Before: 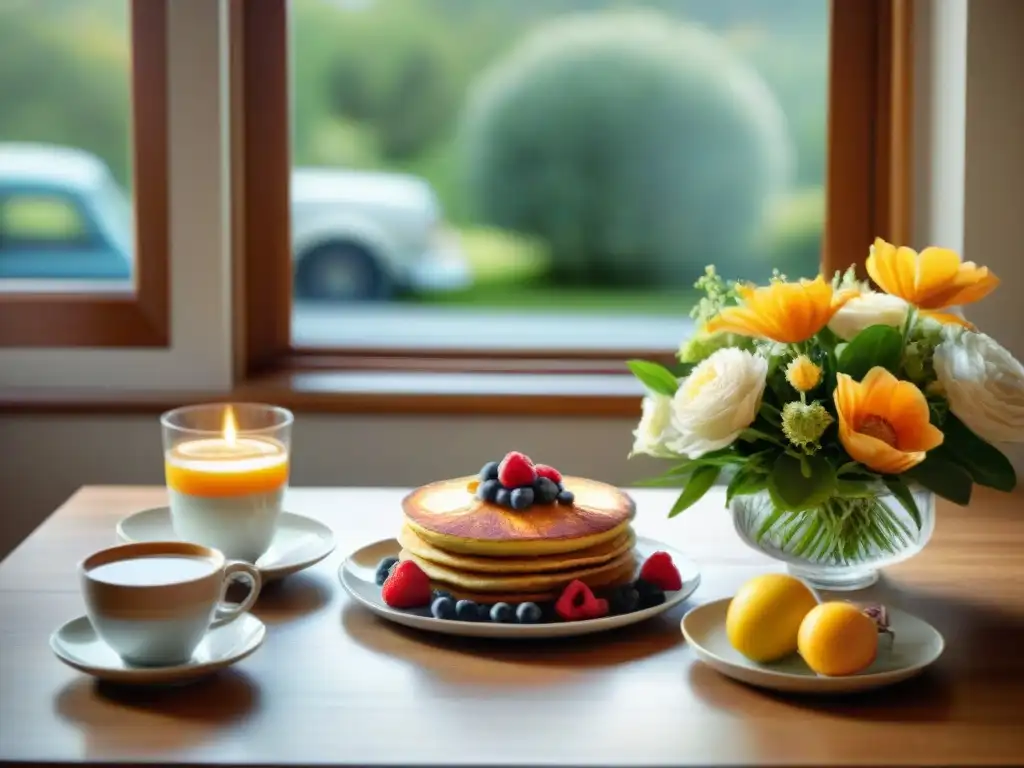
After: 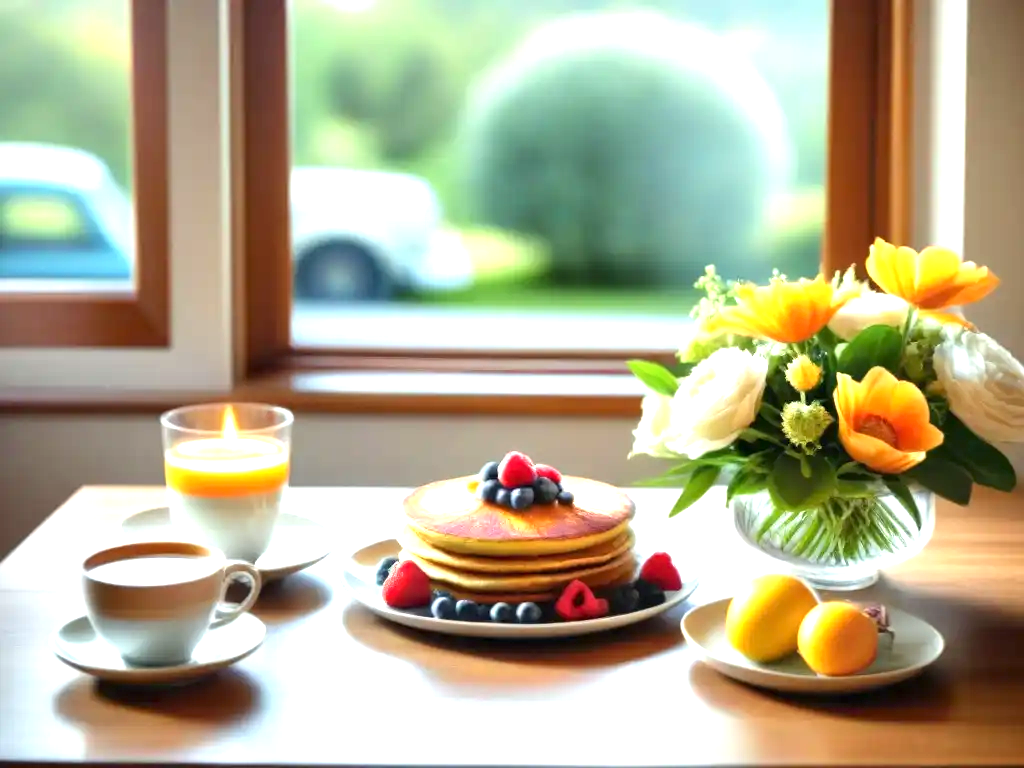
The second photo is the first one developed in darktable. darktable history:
exposure: exposure 1.164 EV, compensate highlight preservation false
